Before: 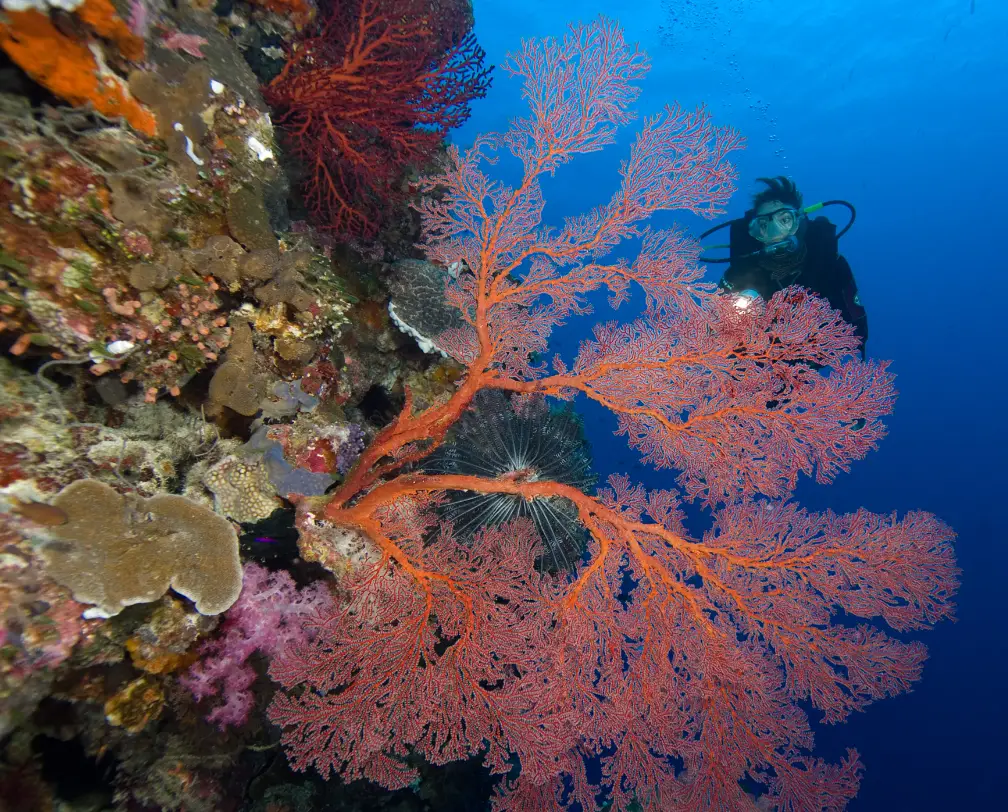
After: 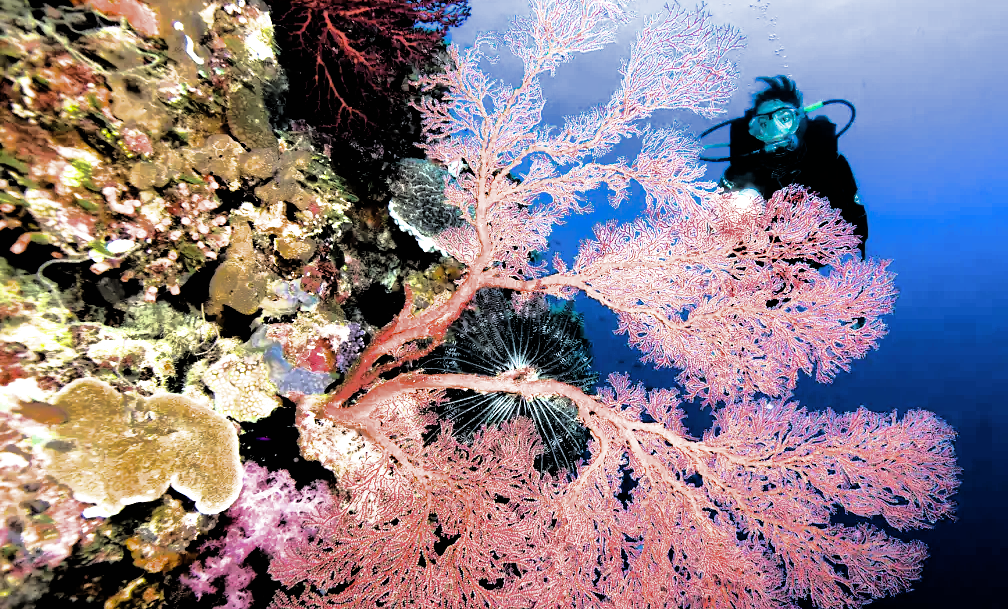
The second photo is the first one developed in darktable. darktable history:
rgb curve: curves: ch0 [(0, 0) (0.21, 0.15) (0.24, 0.21) (0.5, 0.75) (0.75, 0.96) (0.89, 0.99) (1, 1)]; ch1 [(0, 0.02) (0.21, 0.13) (0.25, 0.2) (0.5, 0.67) (0.75, 0.9) (0.89, 0.97) (1, 1)]; ch2 [(0, 0.02) (0.21, 0.13) (0.25, 0.2) (0.5, 0.67) (0.75, 0.9) (0.89, 0.97) (1, 1)], compensate middle gray true
filmic rgb: black relative exposure -3.57 EV, white relative exposure 2.29 EV, hardness 3.41
shadows and highlights: shadows 25, highlights -70
exposure: black level correction 0, exposure 0.5 EV, compensate highlight preservation false
crop and rotate: top 12.5%, bottom 12.5%
